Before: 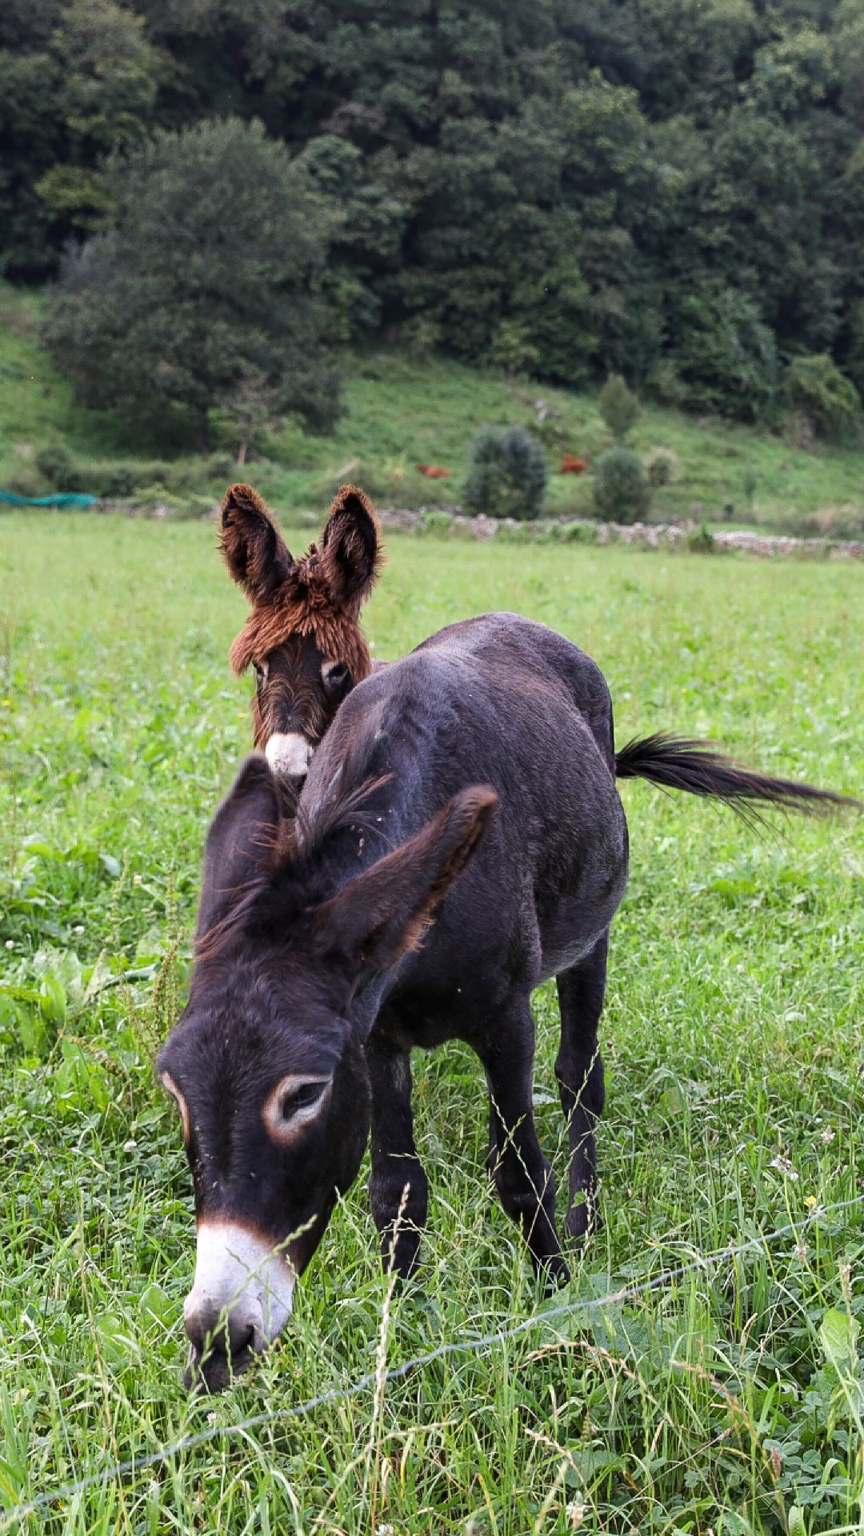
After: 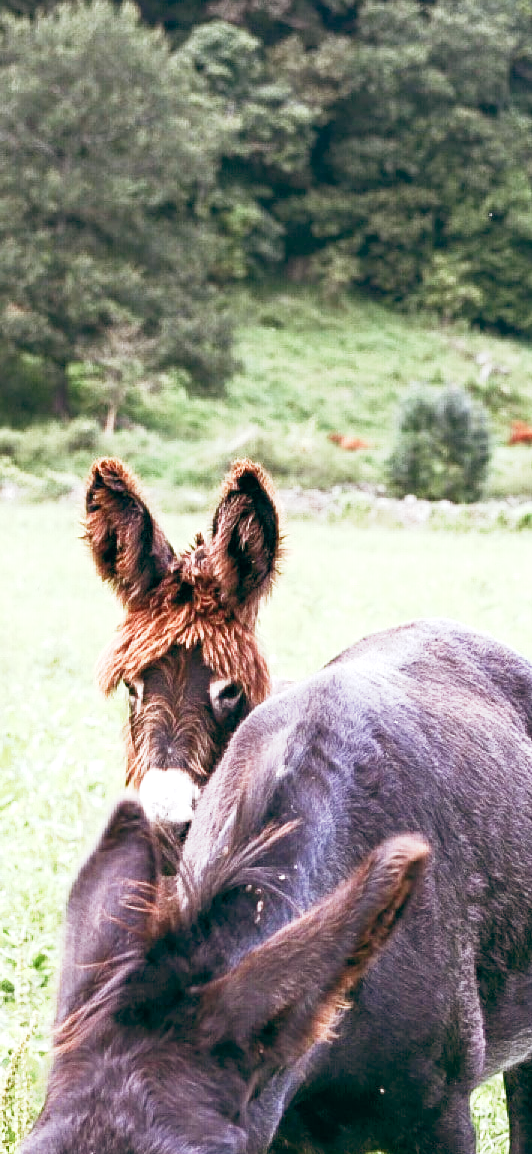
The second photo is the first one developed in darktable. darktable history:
base curve: curves: ch0 [(0, 0) (0.088, 0.125) (0.176, 0.251) (0.354, 0.501) (0.613, 0.749) (1, 0.877)], preserve colors none
exposure: black level correction 0, exposure 1.015 EV, compensate exposure bias true, compensate highlight preservation false
color balance: lift [1, 0.994, 1.002, 1.006], gamma [0.957, 1.081, 1.016, 0.919], gain [0.97, 0.972, 1.01, 1.028], input saturation 91.06%, output saturation 79.8%
color balance rgb: perceptual saturation grading › global saturation 25%, perceptual saturation grading › highlights -50%, perceptual saturation grading › shadows 30%, perceptual brilliance grading › global brilliance 12%, global vibrance 20%
crop: left 17.835%, top 7.675%, right 32.881%, bottom 32.213%
